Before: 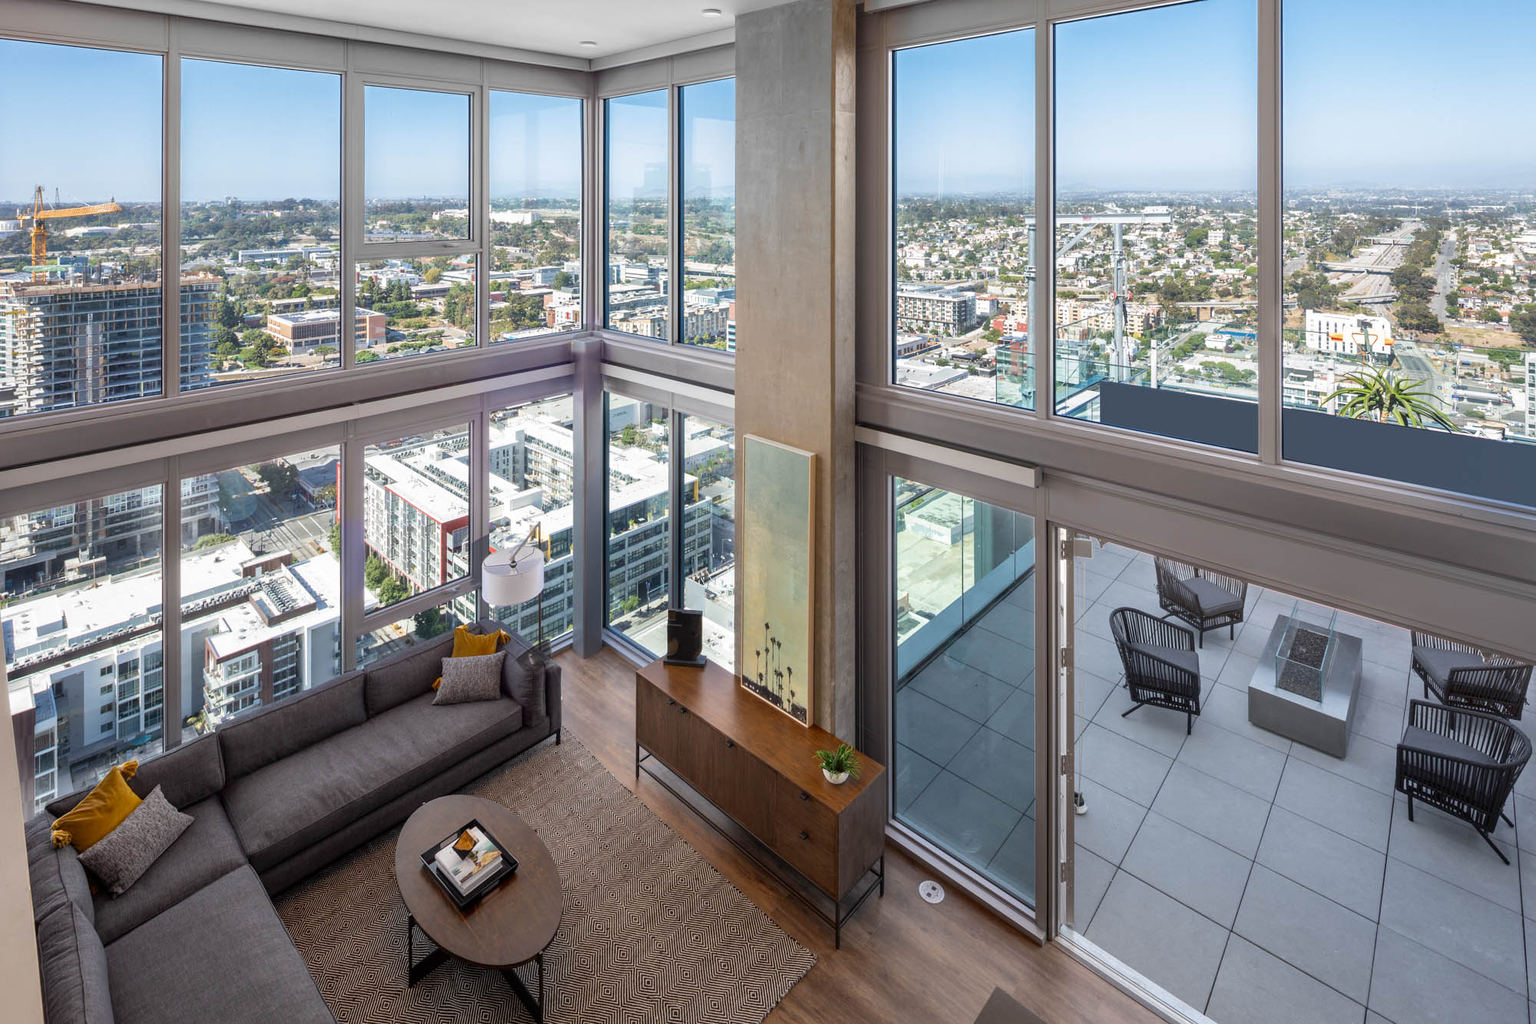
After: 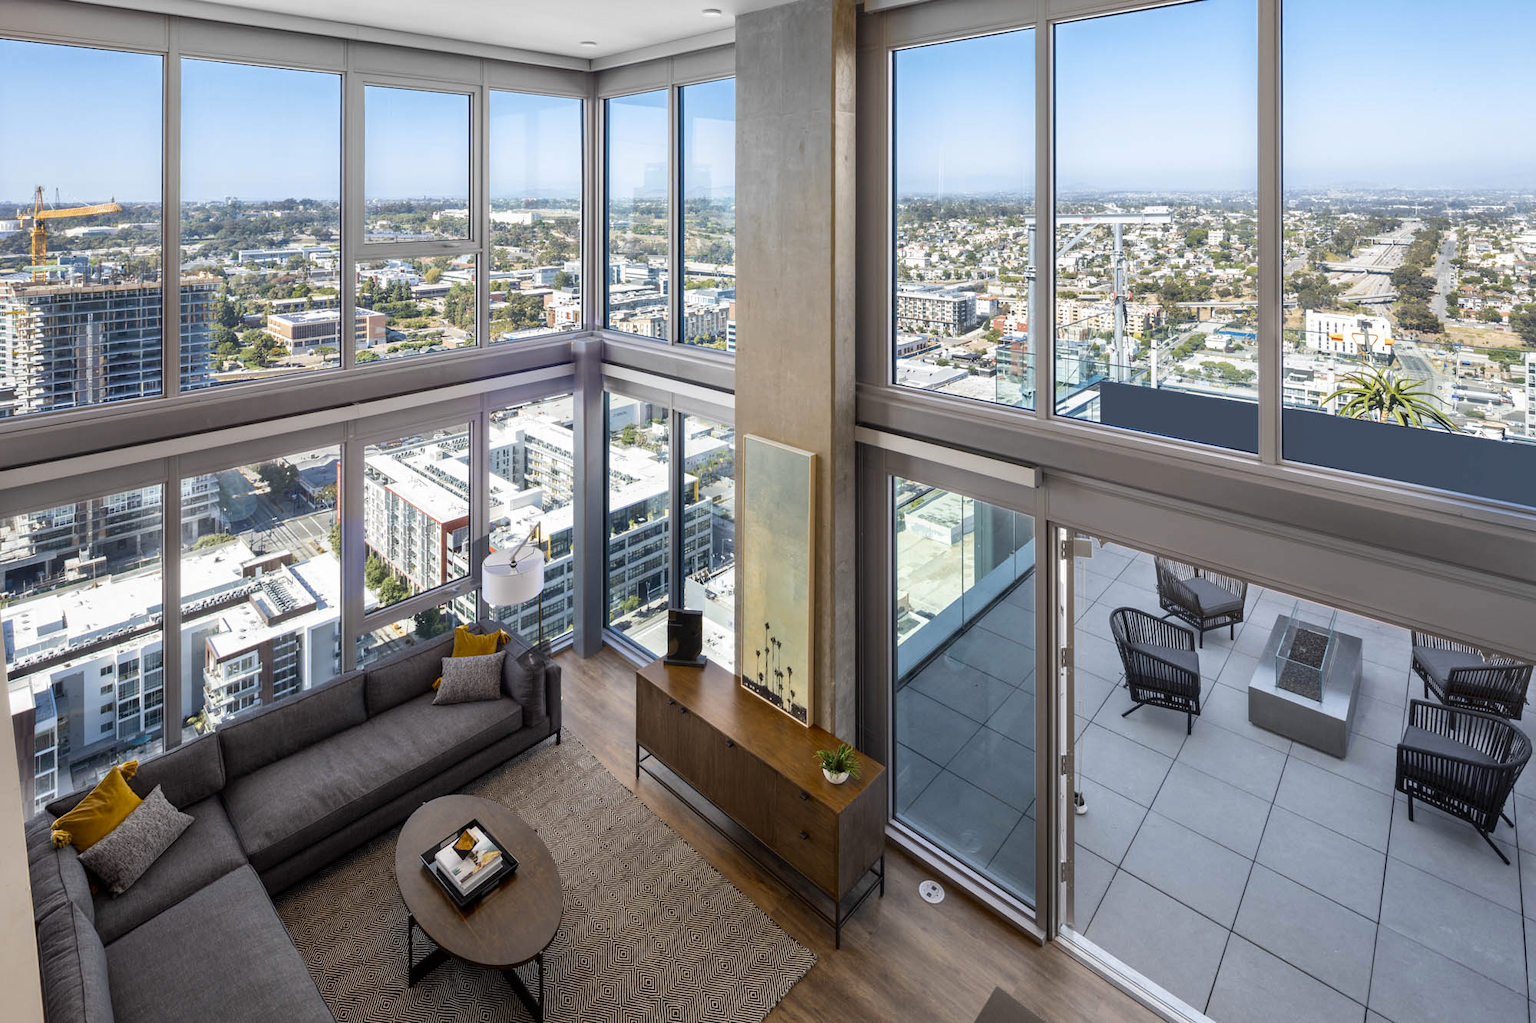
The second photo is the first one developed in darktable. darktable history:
color contrast: green-magenta contrast 0.85, blue-yellow contrast 1.25, unbound 0
contrast brightness saturation: contrast 0.11, saturation -0.17
